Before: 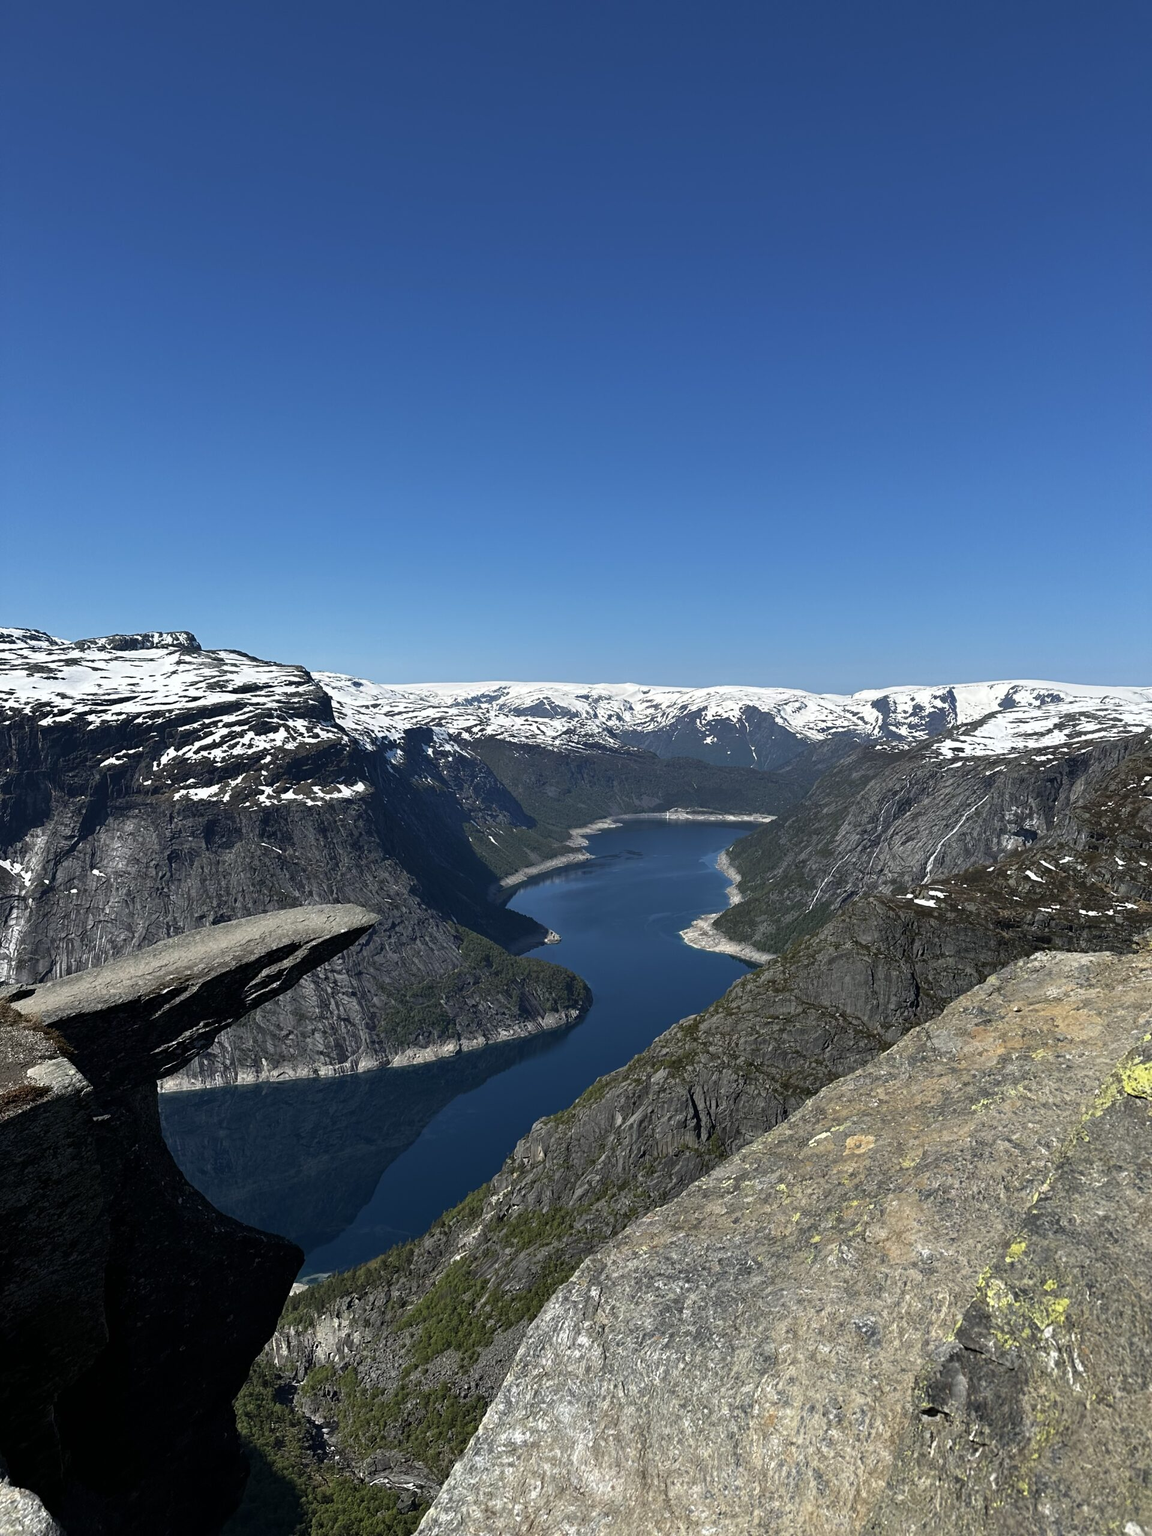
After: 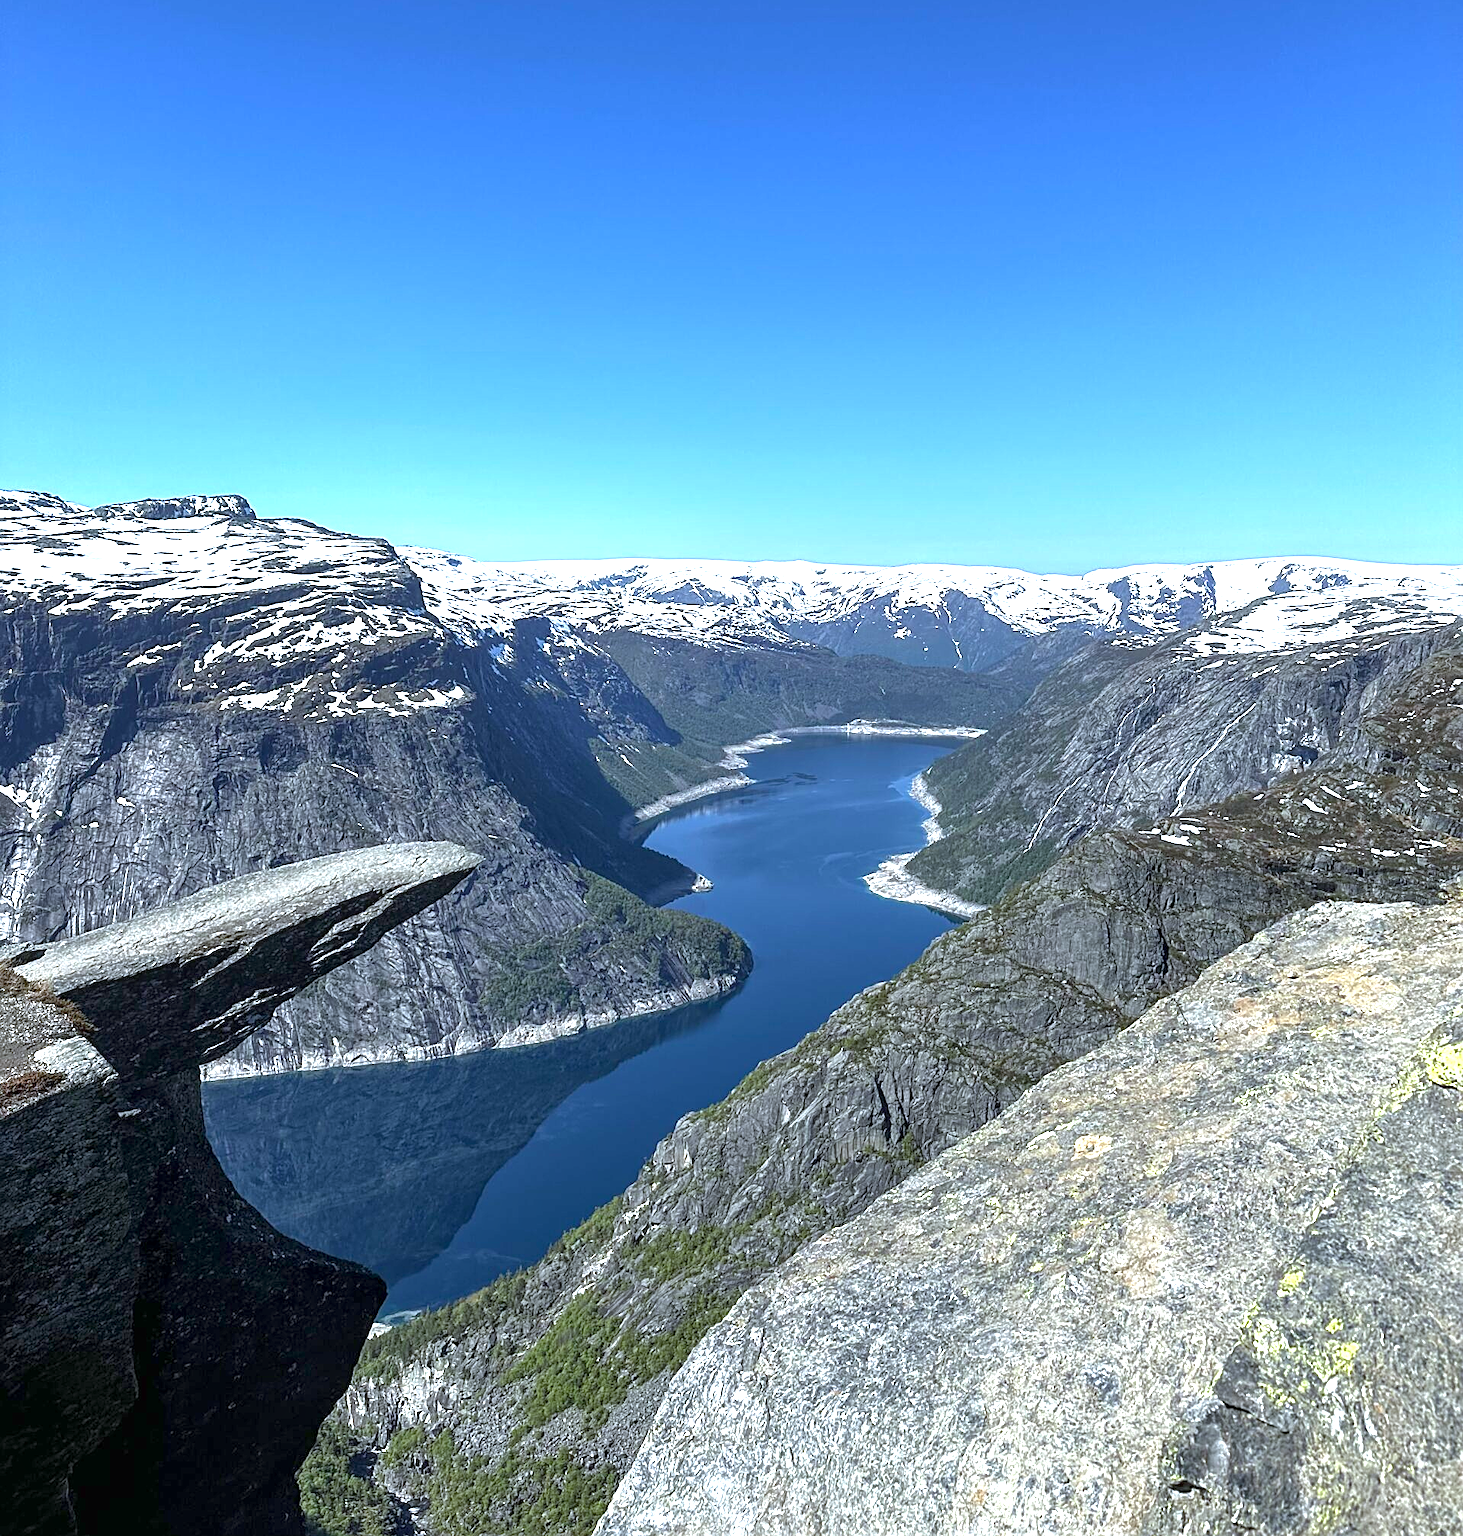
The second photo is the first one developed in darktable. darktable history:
local contrast: highlights 55%, shadows 52%, detail 130%, midtone range 0.452
exposure: black level correction 0, exposure 1.45 EV, compensate exposure bias true, compensate highlight preservation false
crop and rotate: top 15.774%, bottom 5.506%
tone equalizer: -8 EV 0.25 EV, -7 EV 0.417 EV, -6 EV 0.417 EV, -5 EV 0.25 EV, -3 EV -0.25 EV, -2 EV -0.417 EV, -1 EV -0.417 EV, +0 EV -0.25 EV, edges refinement/feathering 500, mask exposure compensation -1.57 EV, preserve details guided filter
contrast brightness saturation: saturation -0.05
sharpen: on, module defaults
white balance: red 0.931, blue 1.11
